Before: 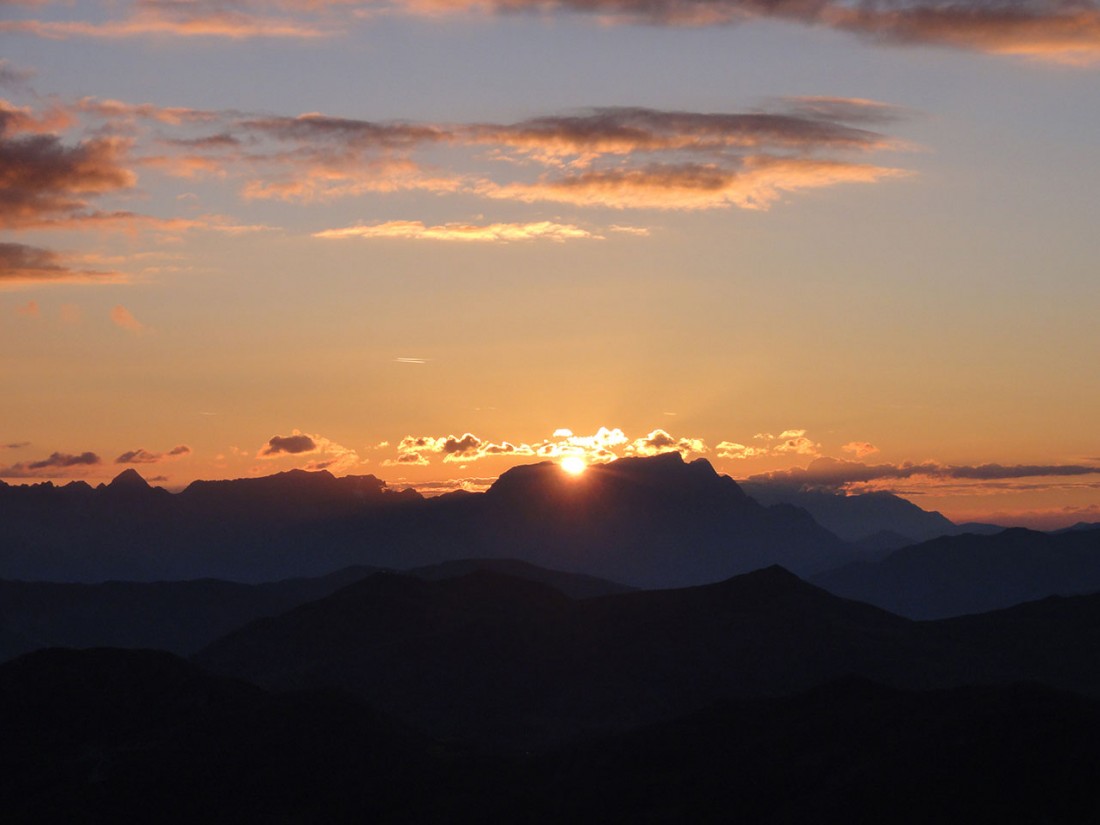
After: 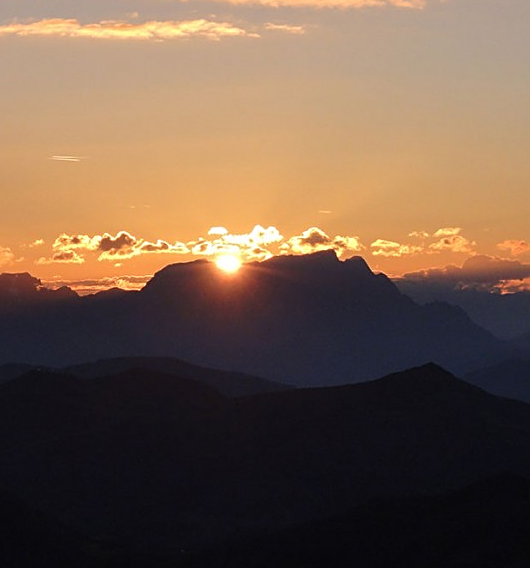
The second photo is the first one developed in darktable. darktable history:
crop: left 31.386%, top 24.563%, right 20.344%, bottom 6.501%
sharpen: on, module defaults
